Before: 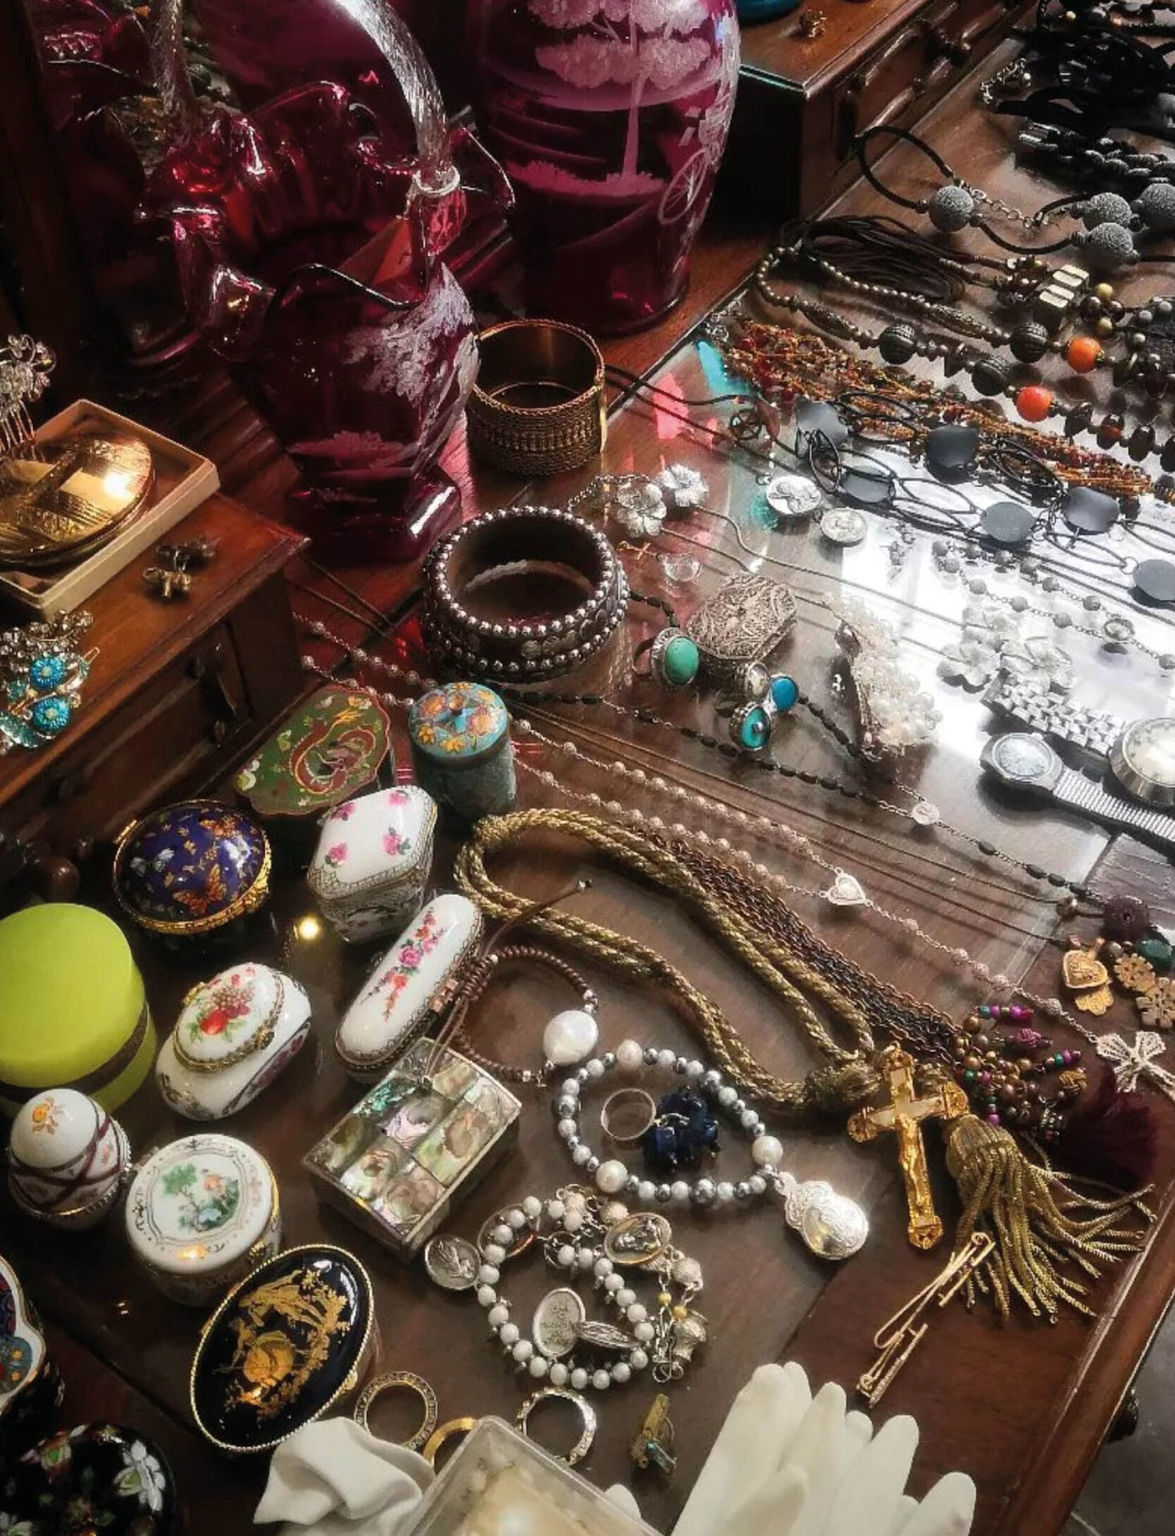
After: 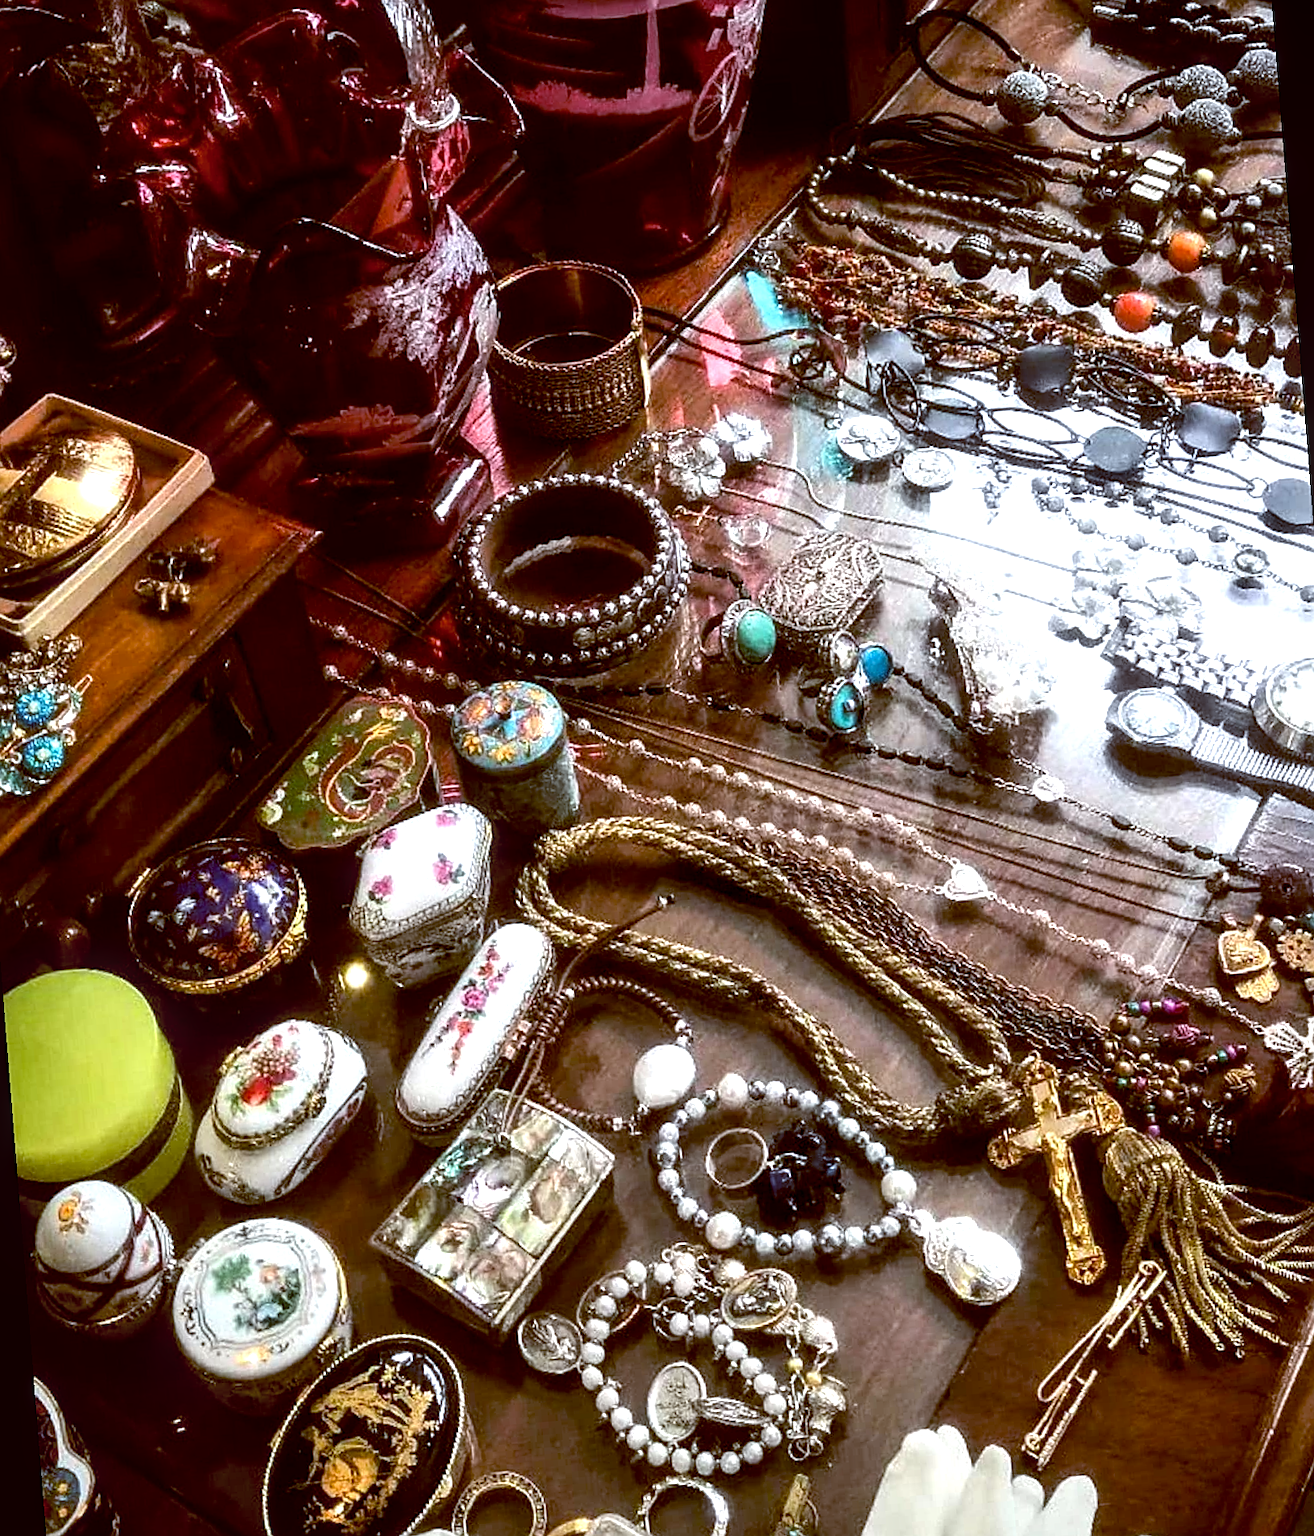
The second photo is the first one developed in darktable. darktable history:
tone equalizer: -8 EV -0.417 EV, -7 EV -0.389 EV, -6 EV -0.333 EV, -5 EV -0.222 EV, -3 EV 0.222 EV, -2 EV 0.333 EV, -1 EV 0.389 EV, +0 EV 0.417 EV, edges refinement/feathering 500, mask exposure compensation -1.57 EV, preserve details no
exposure: black level correction 0.005, exposure 0.286 EV, compensate highlight preservation false
white balance: red 0.967, blue 1.049
color balance: lift [1, 1.015, 1.004, 0.985], gamma [1, 0.958, 0.971, 1.042], gain [1, 0.956, 0.977, 1.044]
local contrast: detail 150%
sharpen: on, module defaults
rotate and perspective: rotation -4.57°, crop left 0.054, crop right 0.944, crop top 0.087, crop bottom 0.914
